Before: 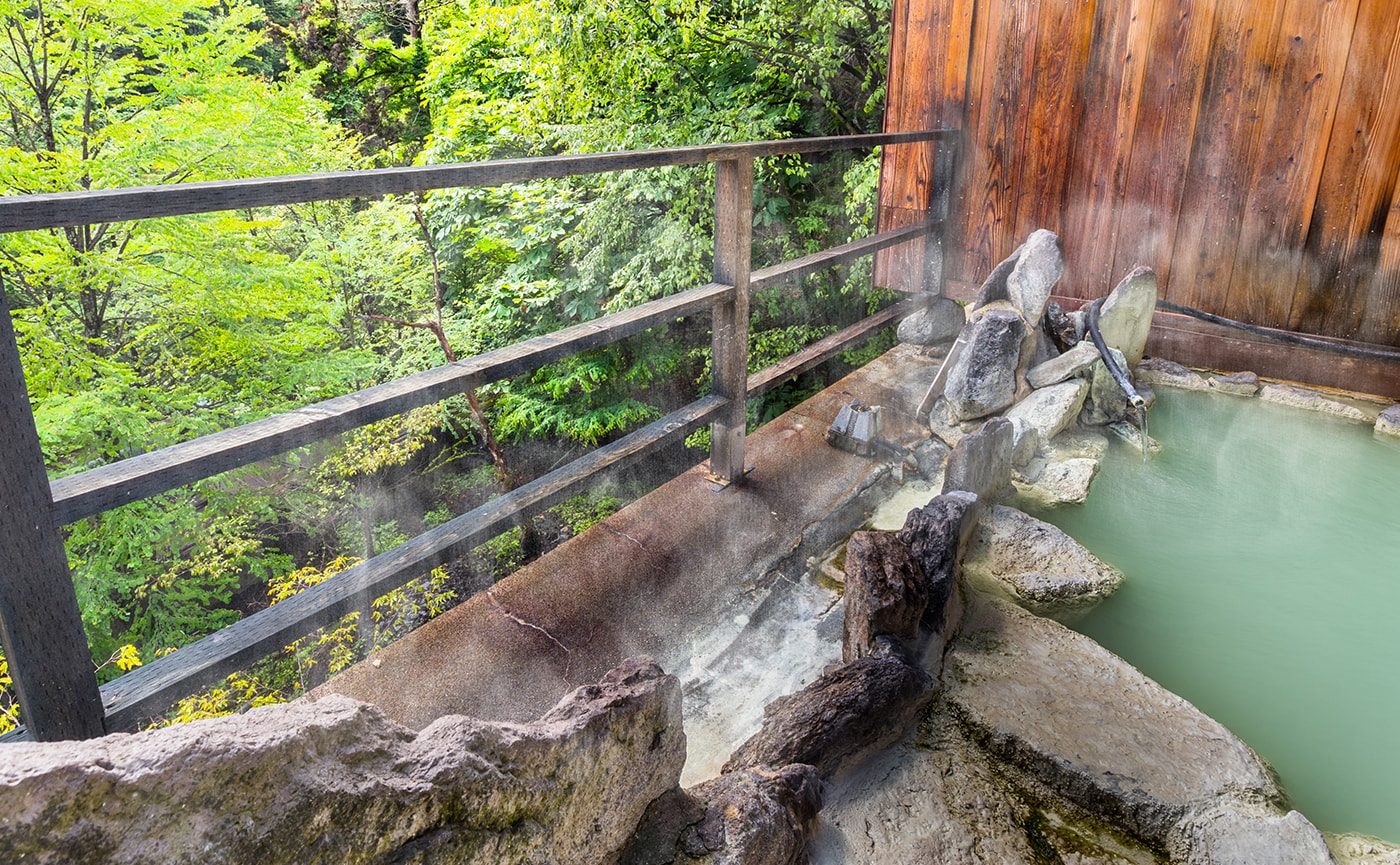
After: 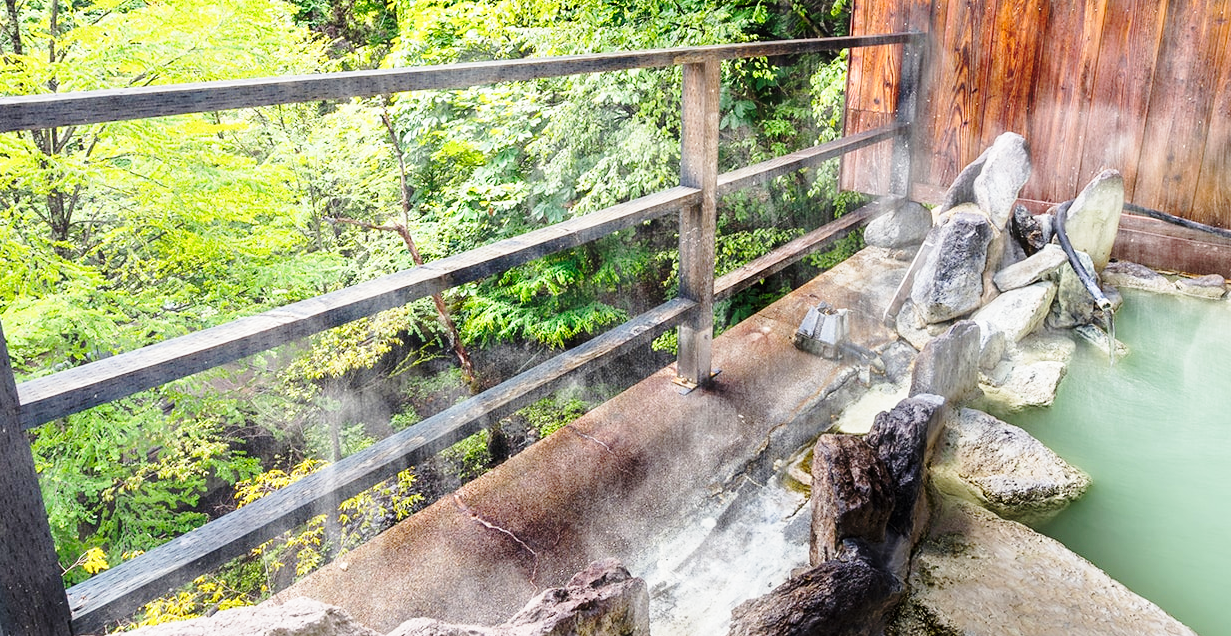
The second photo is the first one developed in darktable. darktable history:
crop and rotate: left 2.425%, top 11.305%, right 9.6%, bottom 15.08%
base curve: curves: ch0 [(0, 0) (0.028, 0.03) (0.121, 0.232) (0.46, 0.748) (0.859, 0.968) (1, 1)], preserve colors none
